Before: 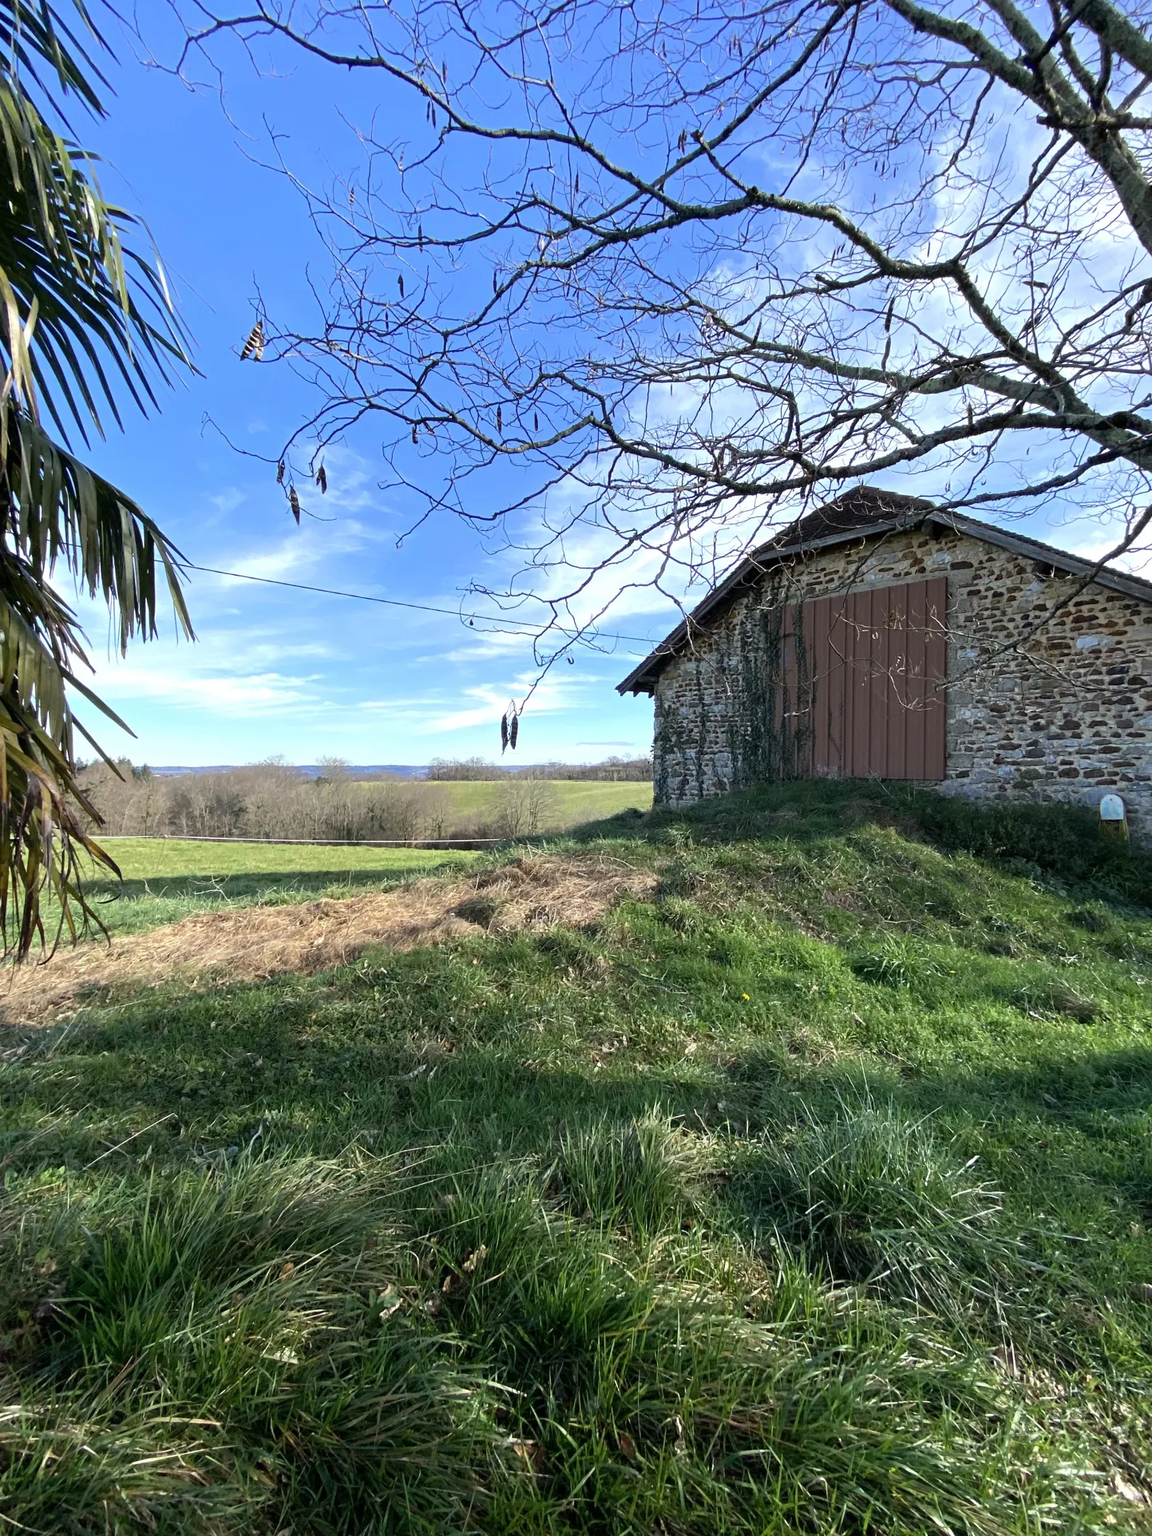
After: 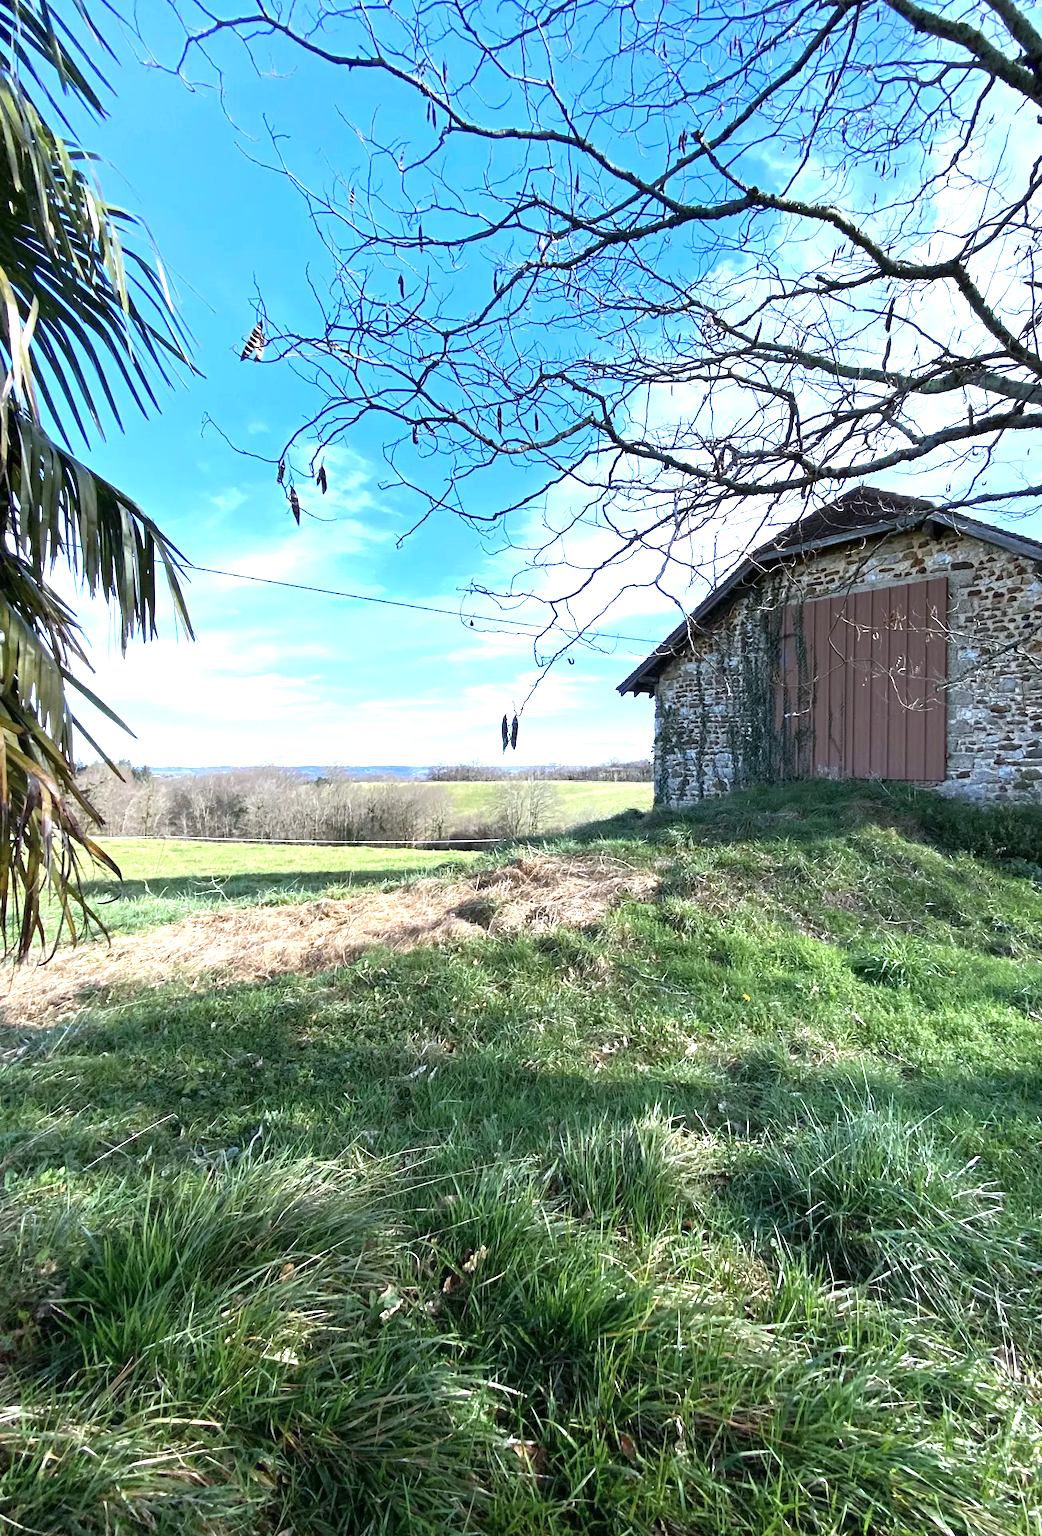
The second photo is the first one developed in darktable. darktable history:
shadows and highlights: radius 336.59, shadows 28.38, soften with gaussian
exposure: exposure 1.001 EV, compensate highlight preservation false
color correction: highlights a* -0.744, highlights b* -9.6
crop: right 9.503%, bottom 0.039%
